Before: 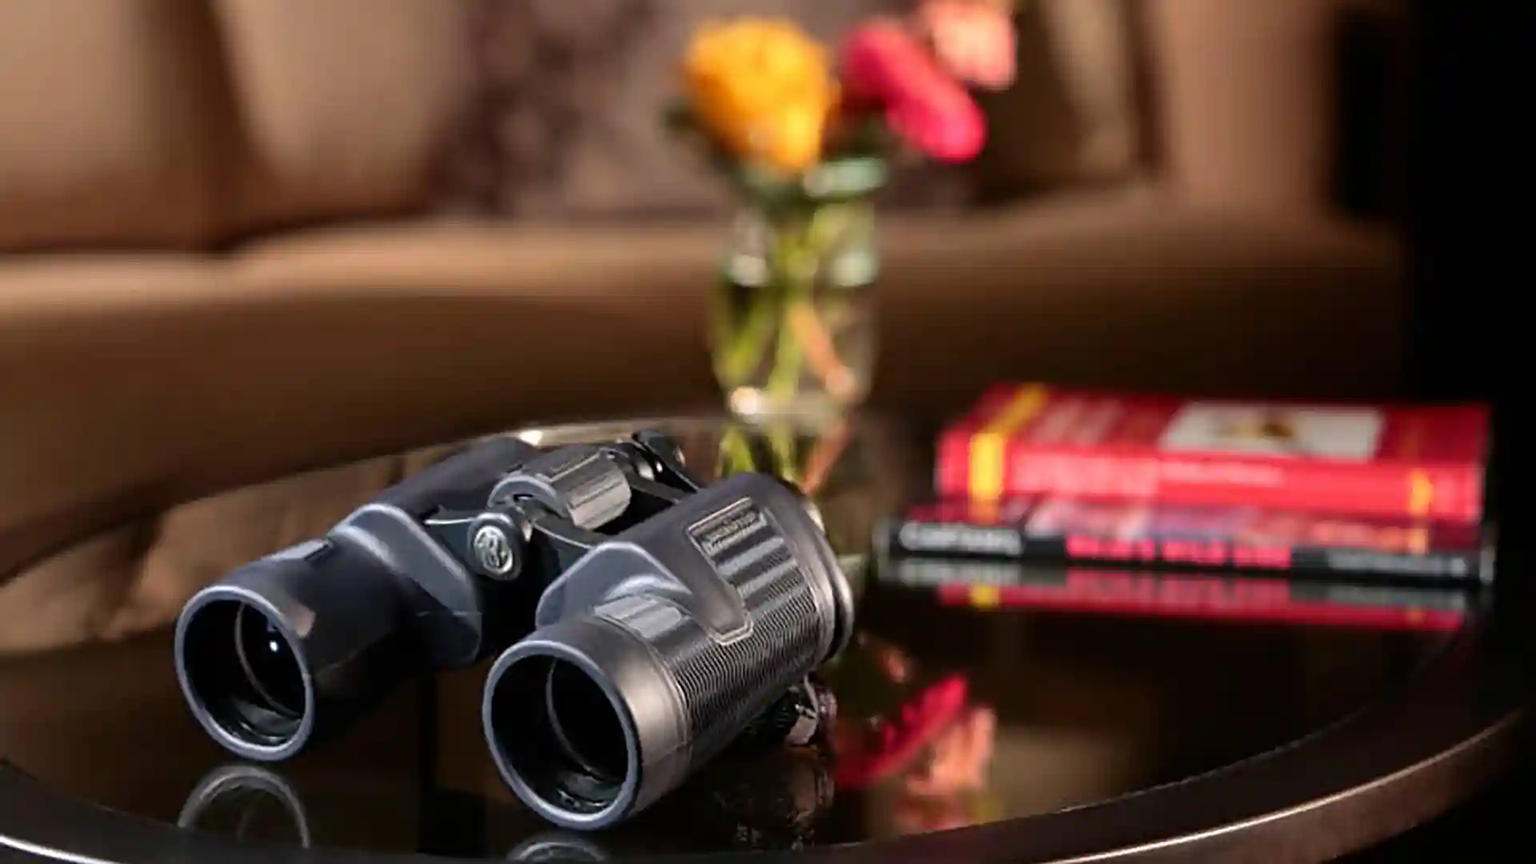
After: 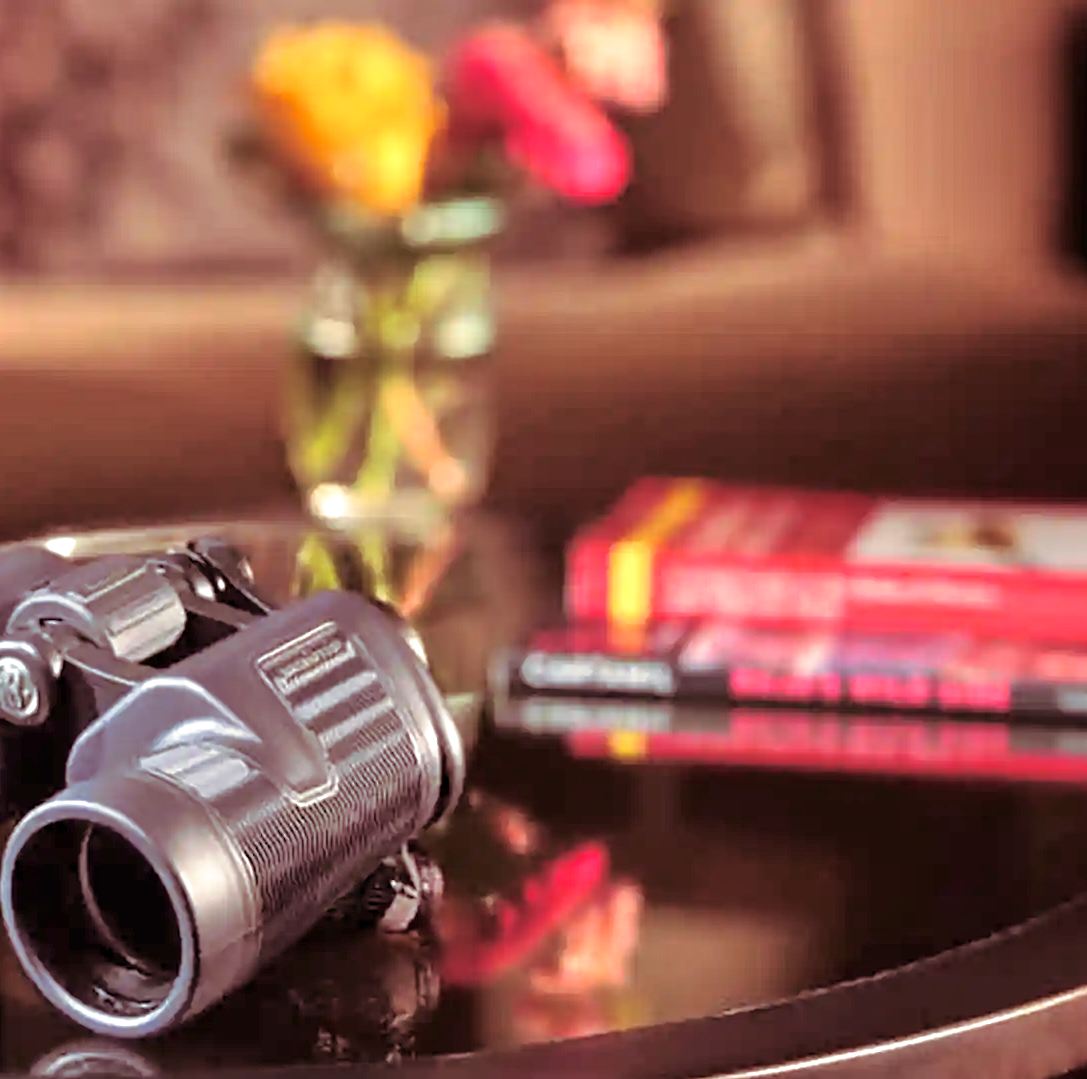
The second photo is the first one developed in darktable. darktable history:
crop: left 31.458%, top 0%, right 11.876%
split-toning: on, module defaults
tone equalizer: -8 EV 2 EV, -7 EV 2 EV, -6 EV 2 EV, -5 EV 2 EV, -4 EV 2 EV, -3 EV 1.5 EV, -2 EV 1 EV, -1 EV 0.5 EV
